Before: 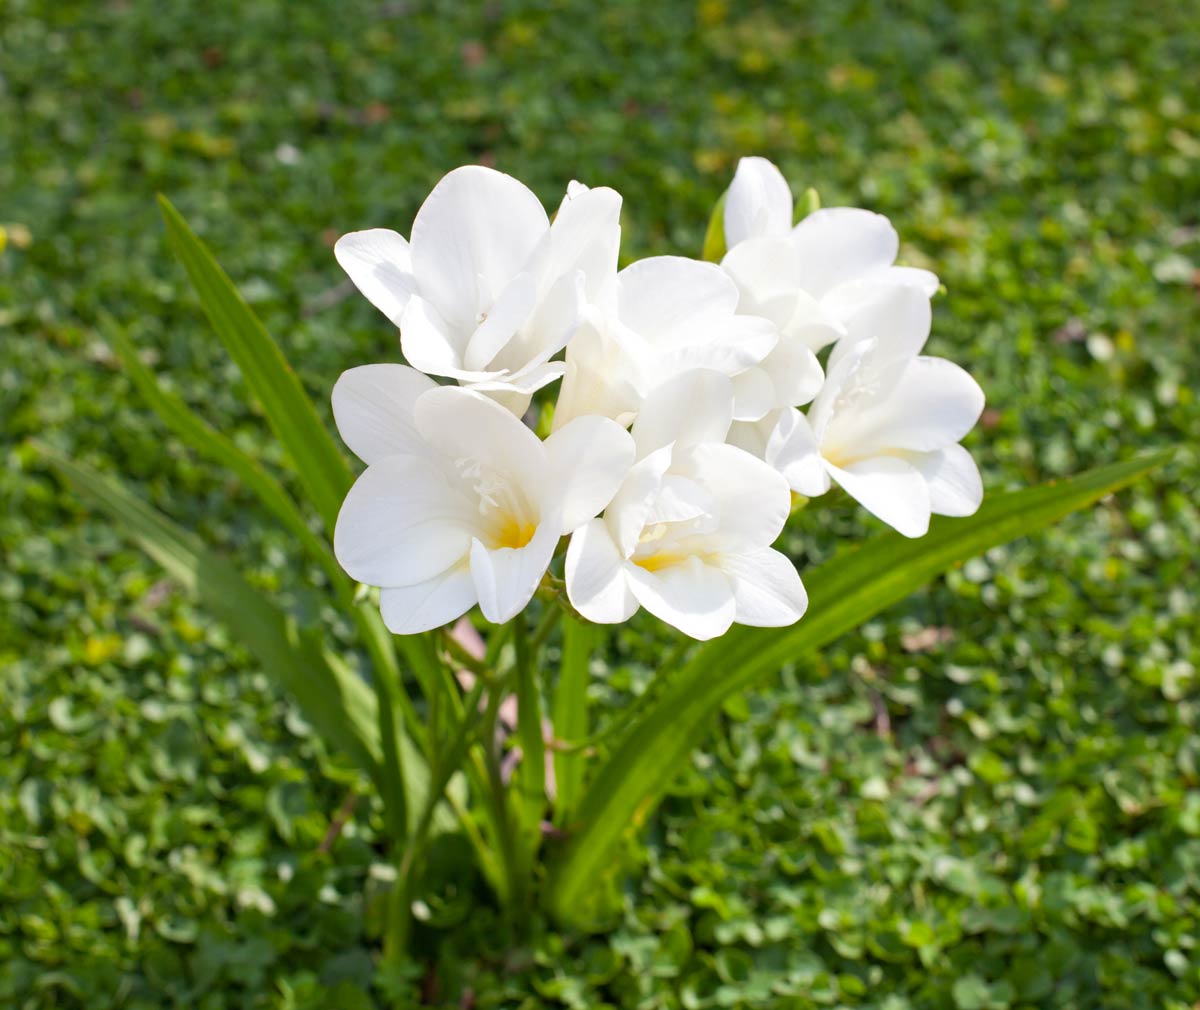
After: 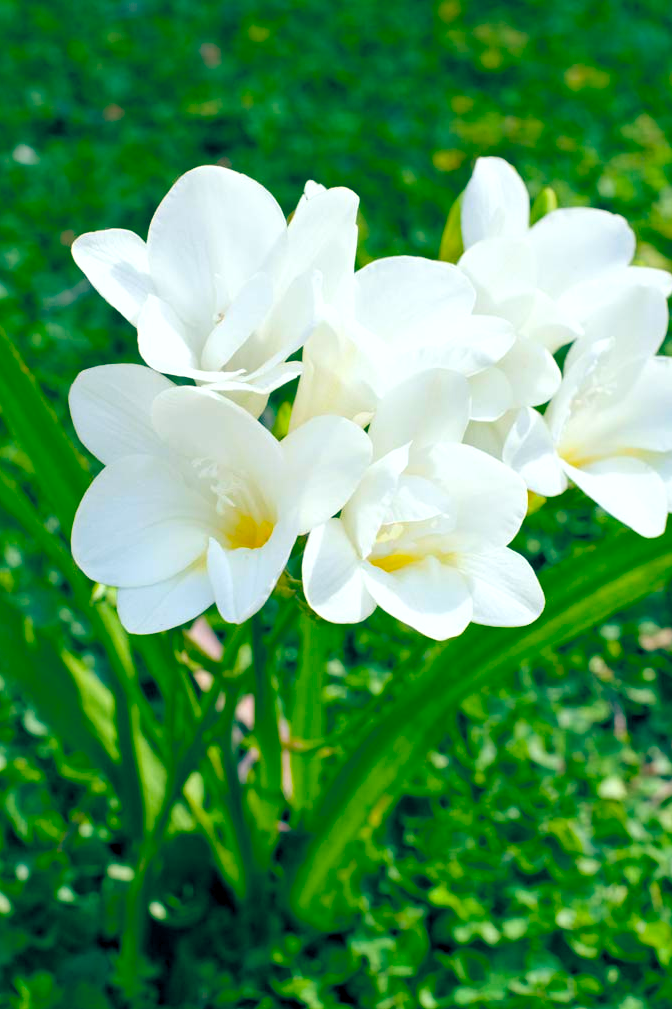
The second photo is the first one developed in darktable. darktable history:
crop: left 21.967%, right 22.009%, bottom 0.004%
color balance rgb: global offset › luminance -0.529%, global offset › chroma 0.907%, global offset › hue 176.11°, perceptual saturation grading › global saturation 30.045%, perceptual brilliance grading › highlights 2.613%, global vibrance 20%
